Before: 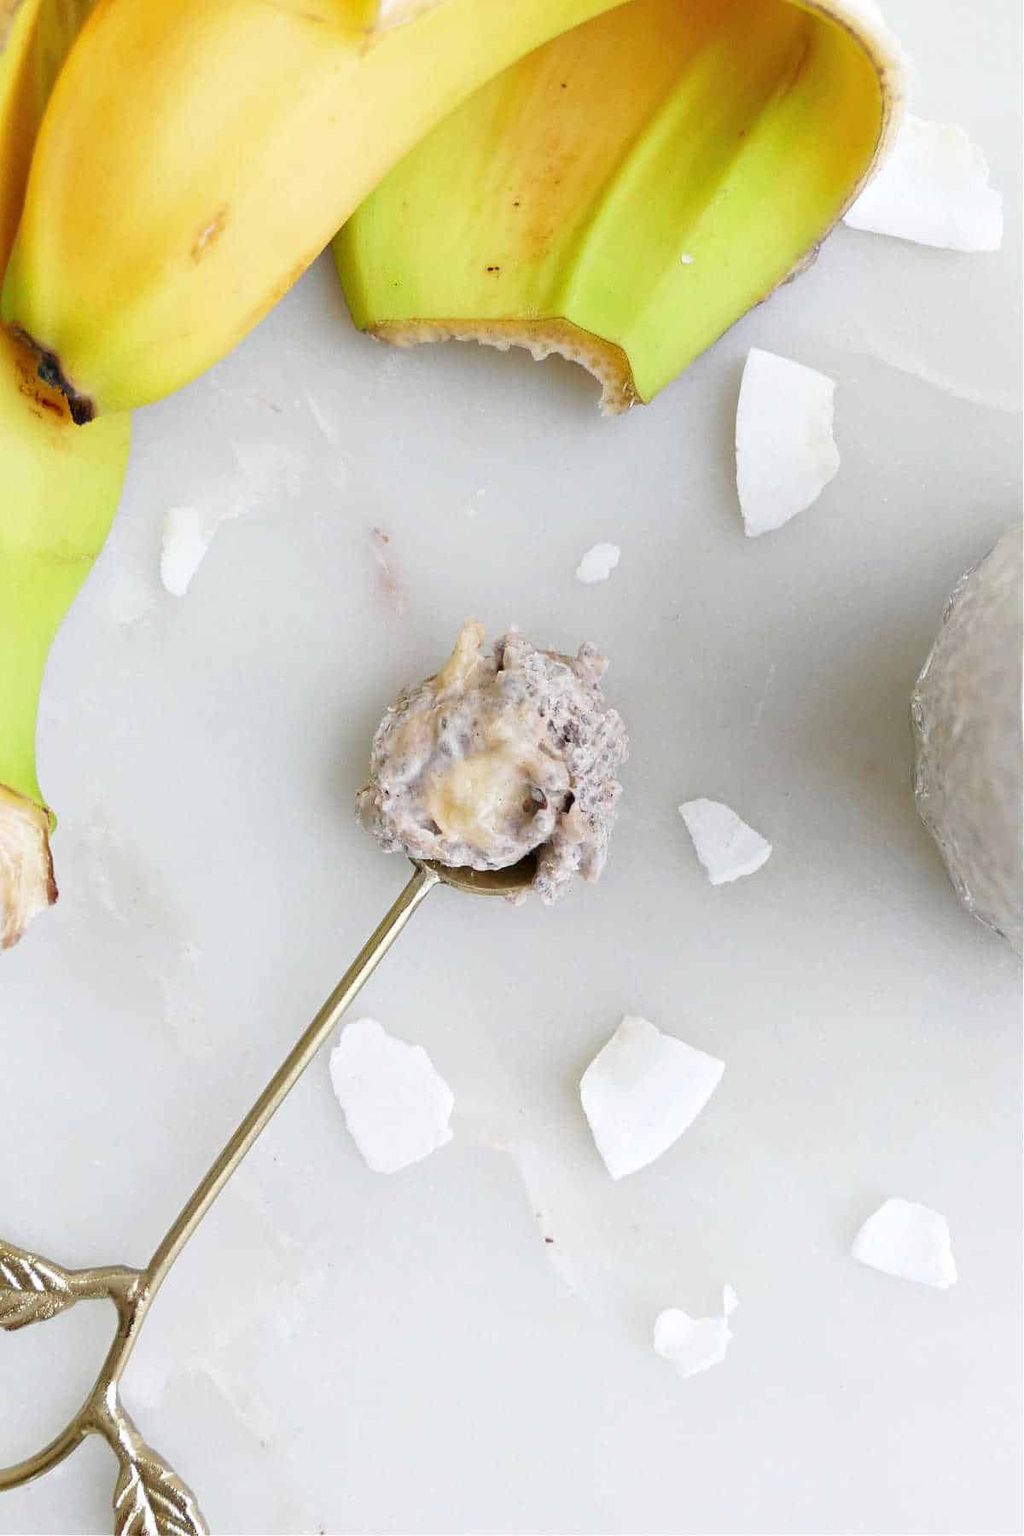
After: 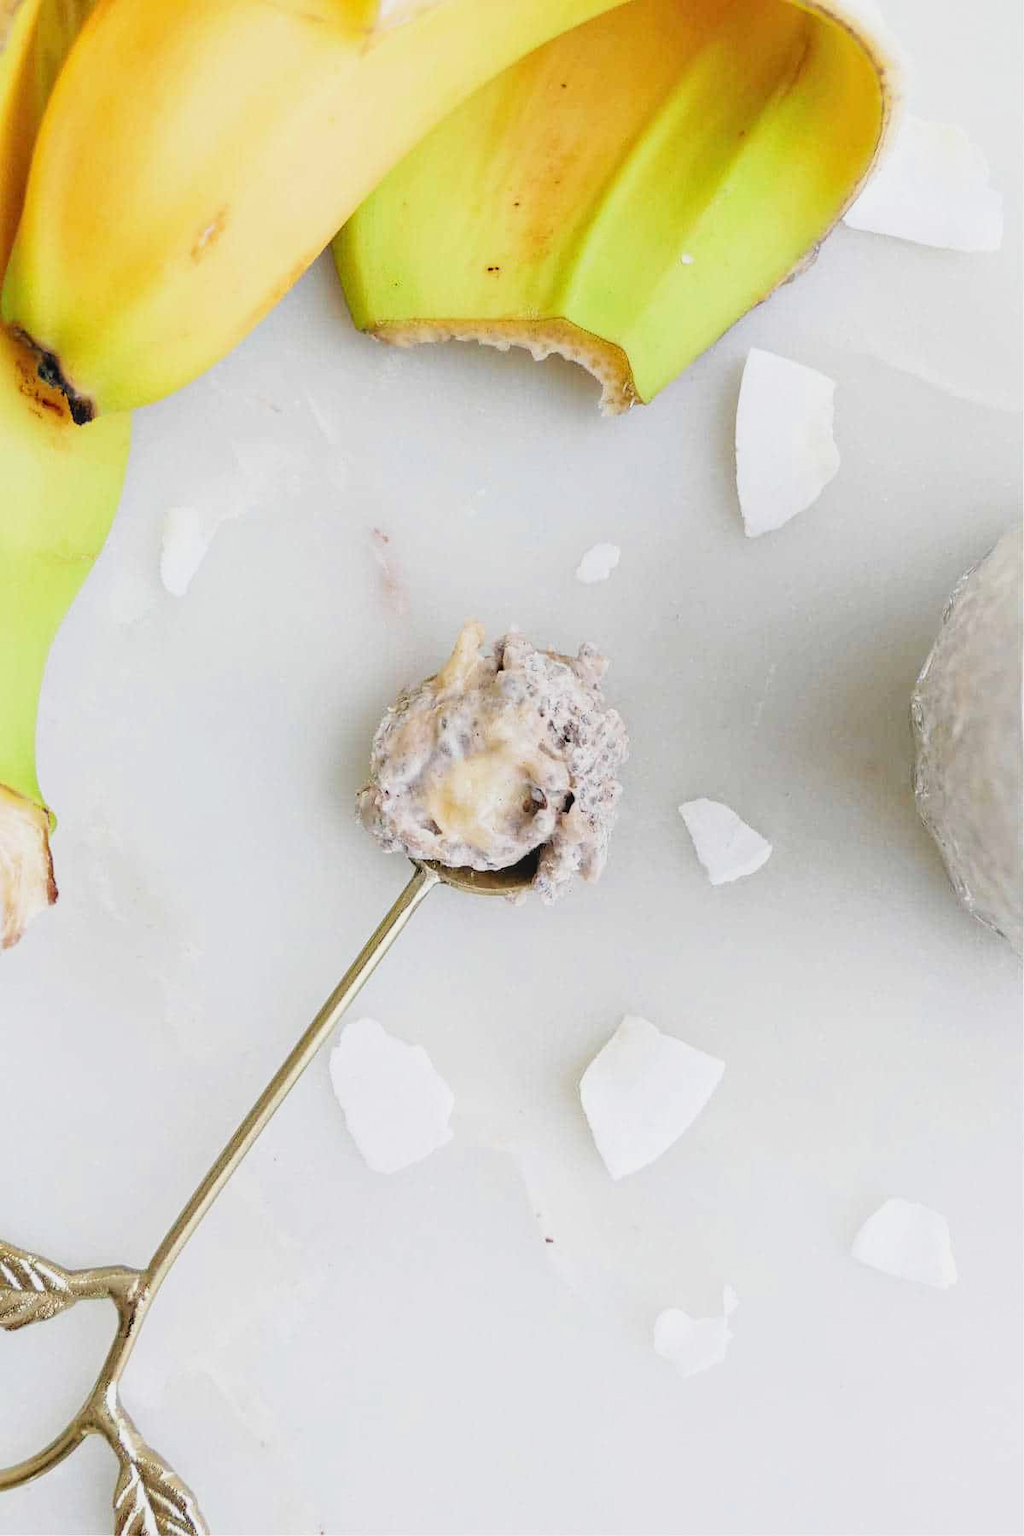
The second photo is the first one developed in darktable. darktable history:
local contrast: detail 110%
exposure: exposure 0.292 EV, compensate exposure bias true, compensate highlight preservation false
filmic rgb: black relative exposure -7.76 EV, white relative exposure 4.4 EV, hardness 3.76, latitude 49.43%, contrast 1.101
